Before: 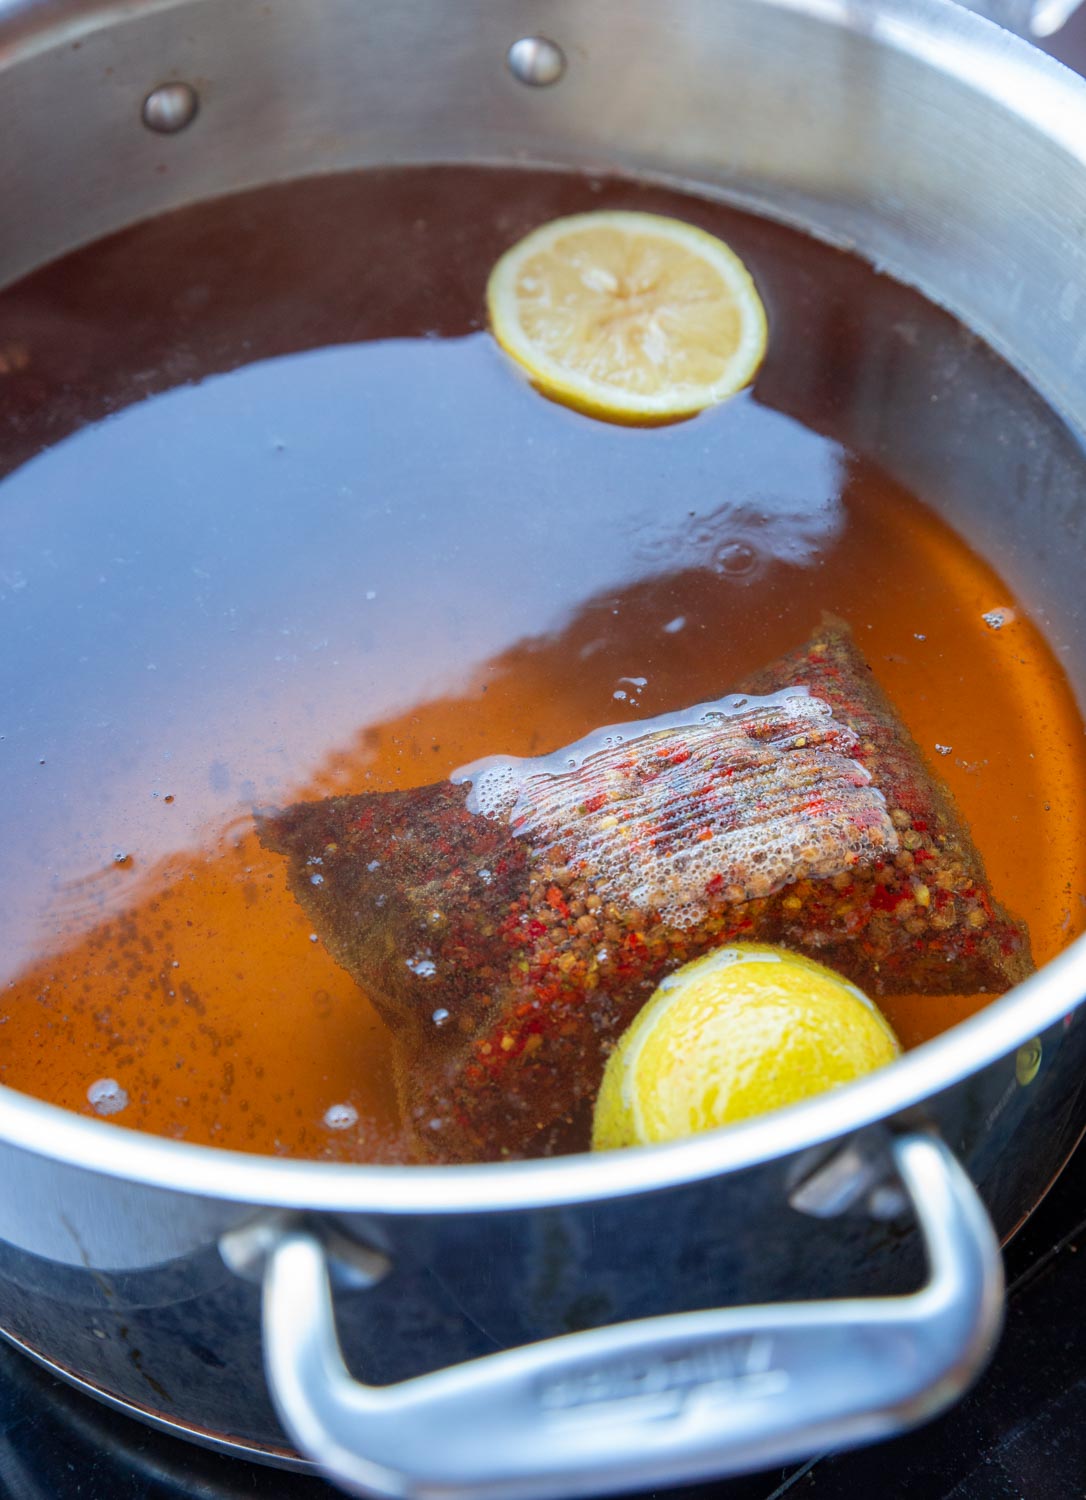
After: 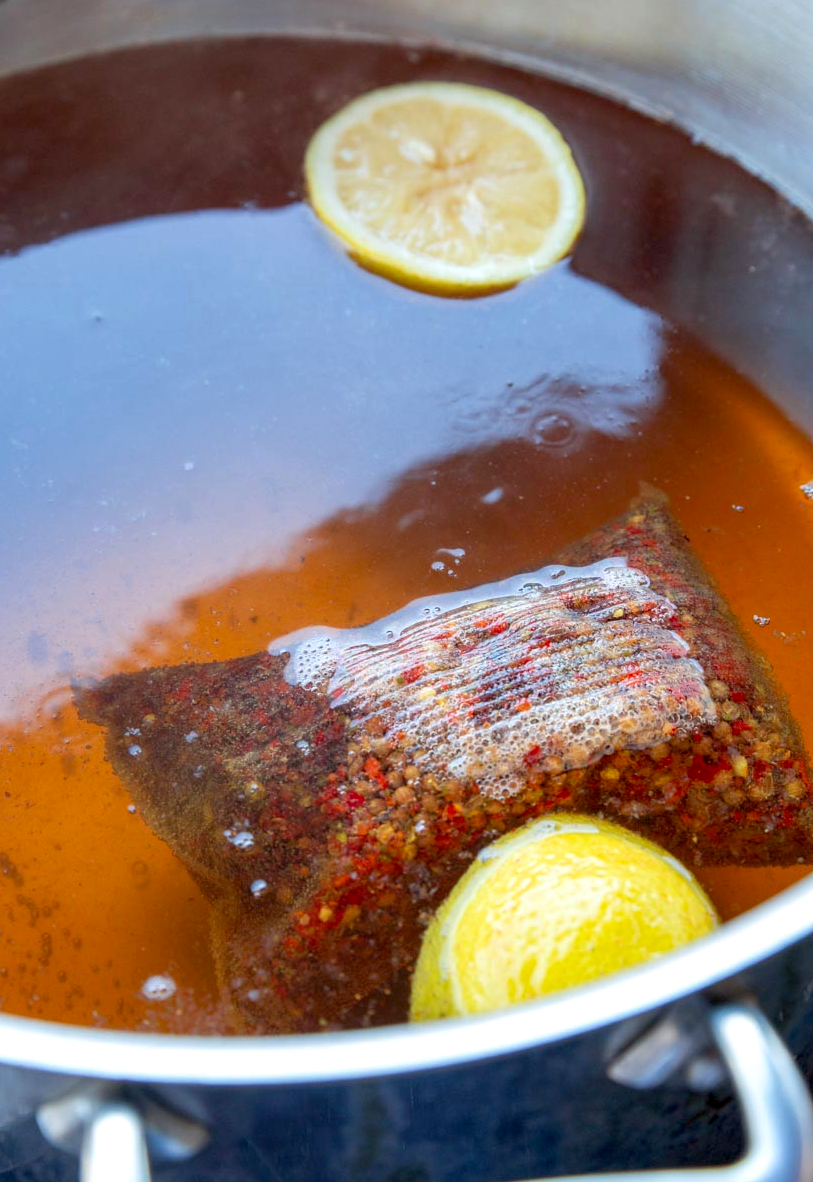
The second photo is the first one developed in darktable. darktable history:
crop: left 16.768%, top 8.653%, right 8.362%, bottom 12.485%
exposure: black level correction 0.007, exposure 0.159 EV, compensate highlight preservation false
